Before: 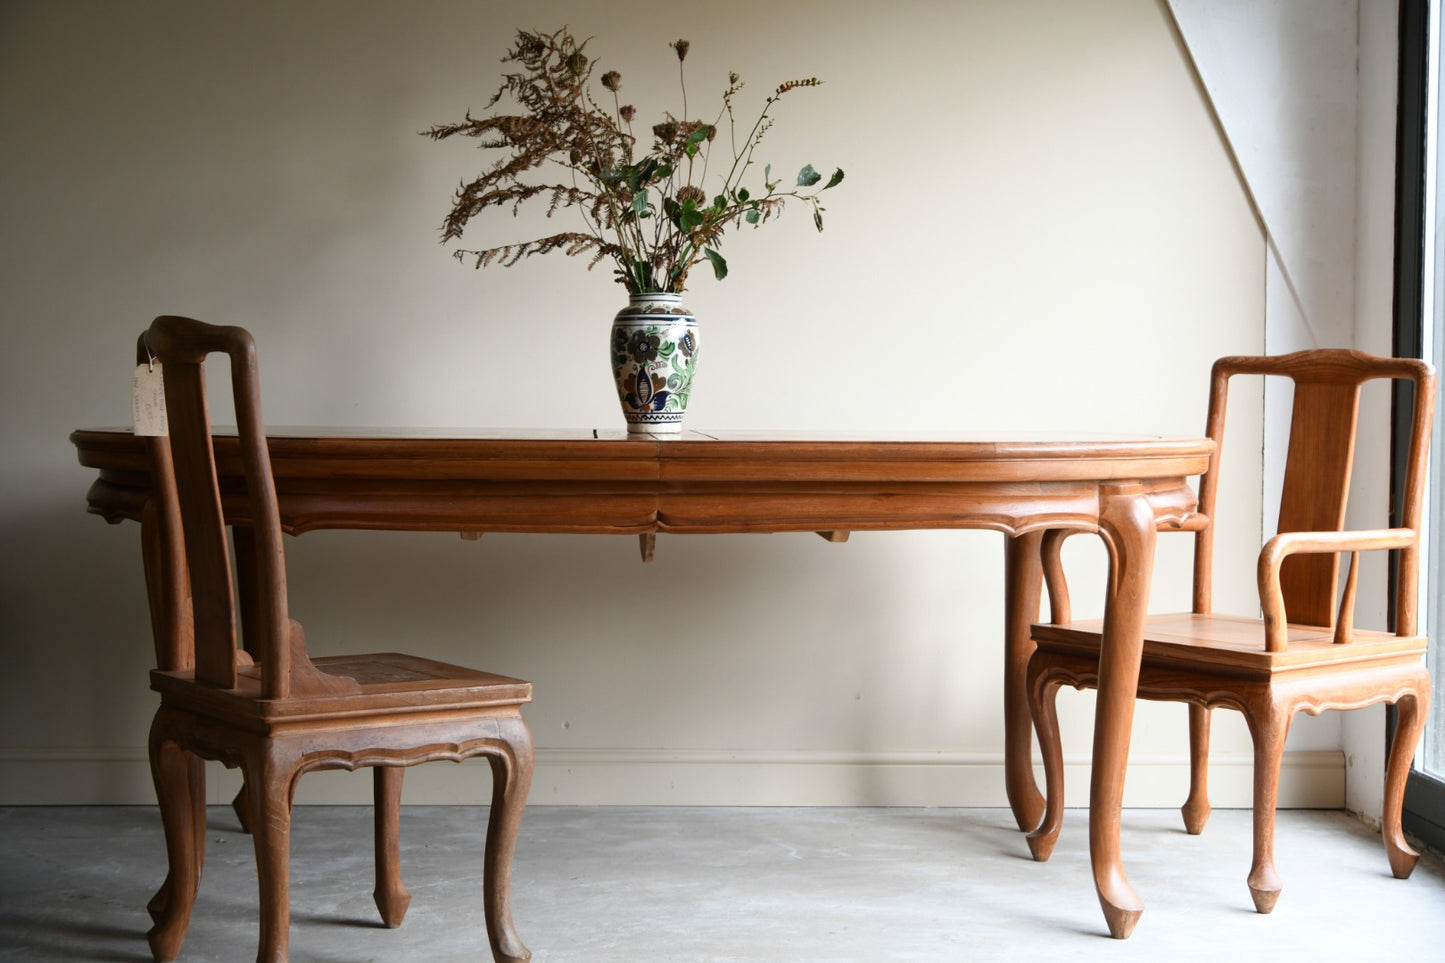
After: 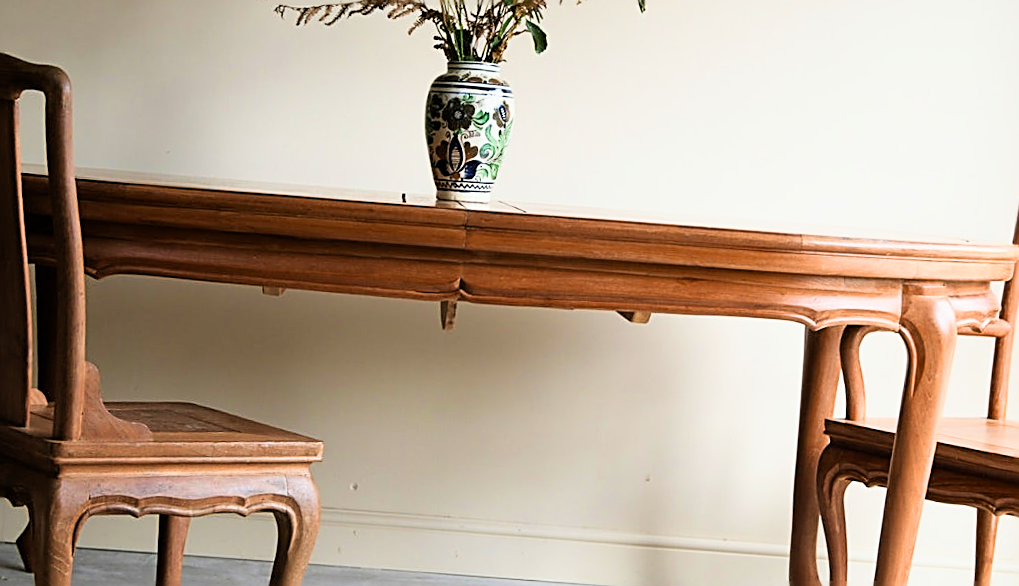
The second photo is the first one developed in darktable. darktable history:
exposure: exposure 0.606 EV, compensate exposure bias true, compensate highlight preservation false
filmic rgb: middle gray luminance 9.22%, black relative exposure -10.65 EV, white relative exposure 3.43 EV, threshold 2.96 EV, target black luminance 0%, hardness 5.99, latitude 59.51%, contrast 1.089, highlights saturation mix 4.89%, shadows ↔ highlights balance 28.82%, enable highlight reconstruction true
crop and rotate: angle -4°, left 9.8%, top 20.949%, right 12.459%, bottom 11.933%
sharpen: amount 0.994
velvia: strength 44.97%
shadows and highlights: shadows 36.62, highlights -27.82, soften with gaussian
